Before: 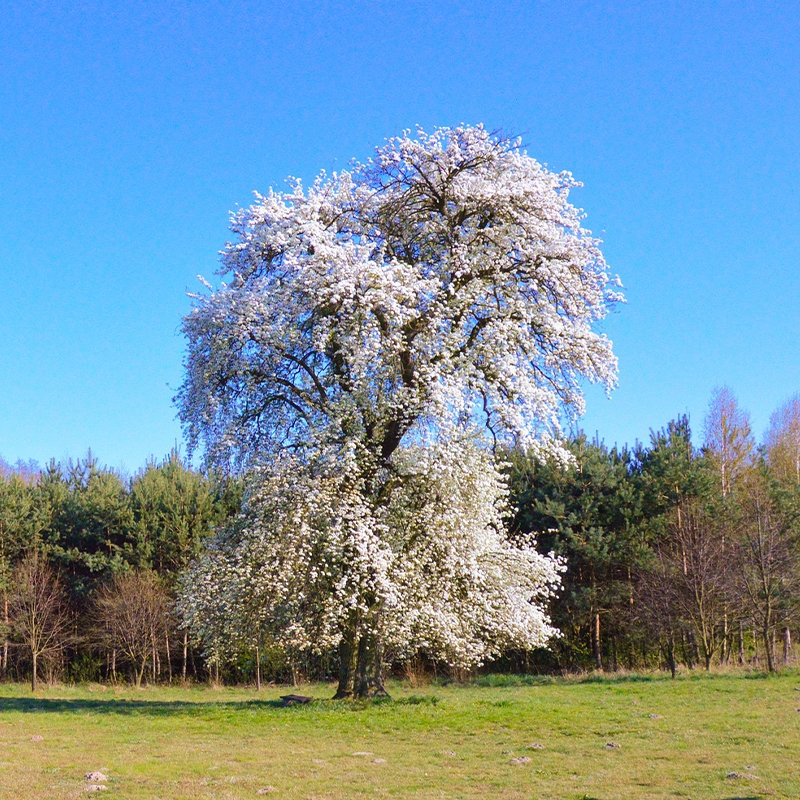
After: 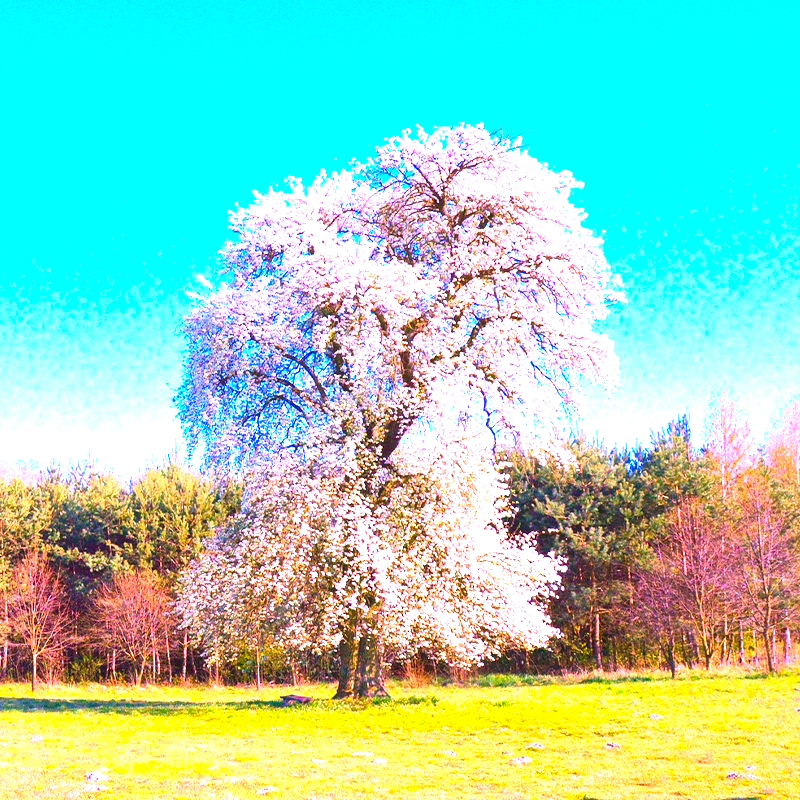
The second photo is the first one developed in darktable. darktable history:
exposure: black level correction 0, exposure 1.75 EV, compensate exposure bias true, compensate highlight preservation false
color correction: highlights a* 19.5, highlights b* -11.53, saturation 1.69
